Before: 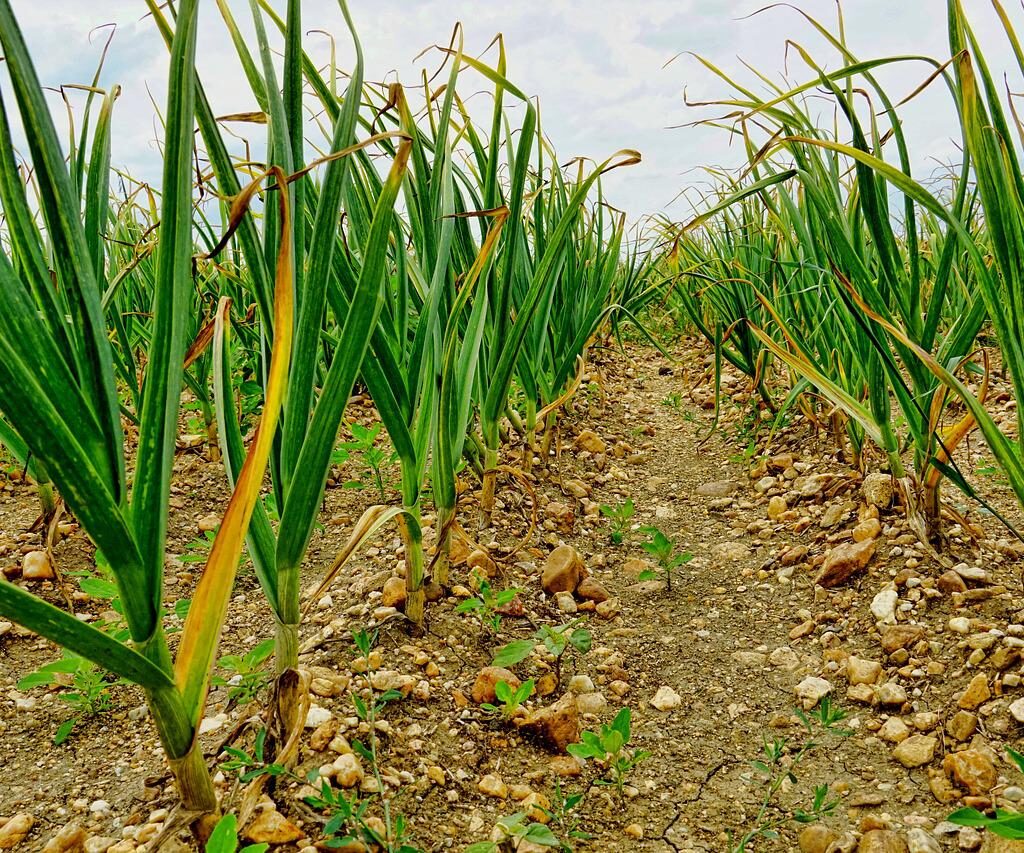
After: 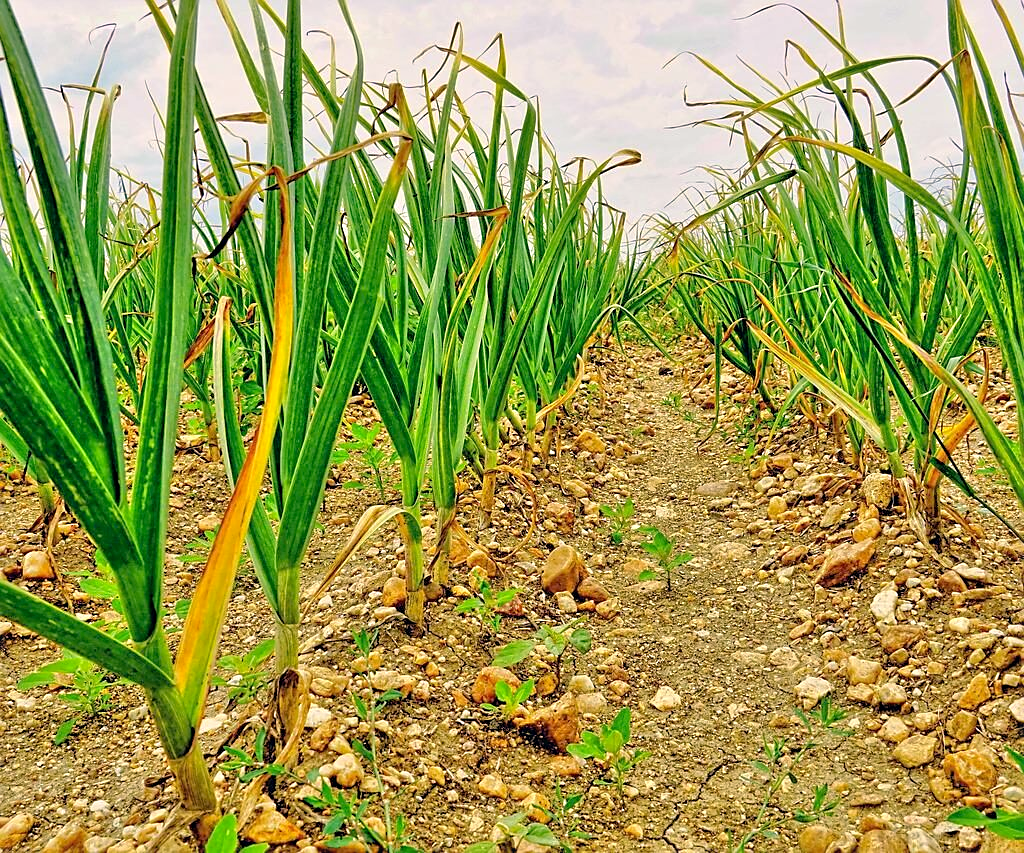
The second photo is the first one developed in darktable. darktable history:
sharpen: radius 1.864, amount 0.398, threshold 1.271
tone equalizer: -7 EV 0.15 EV, -6 EV 0.6 EV, -5 EV 1.15 EV, -4 EV 1.33 EV, -3 EV 1.15 EV, -2 EV 0.6 EV, -1 EV 0.15 EV, mask exposure compensation -0.5 EV
color correction: highlights a* 5.38, highlights b* 5.3, shadows a* -4.26, shadows b* -5.11
